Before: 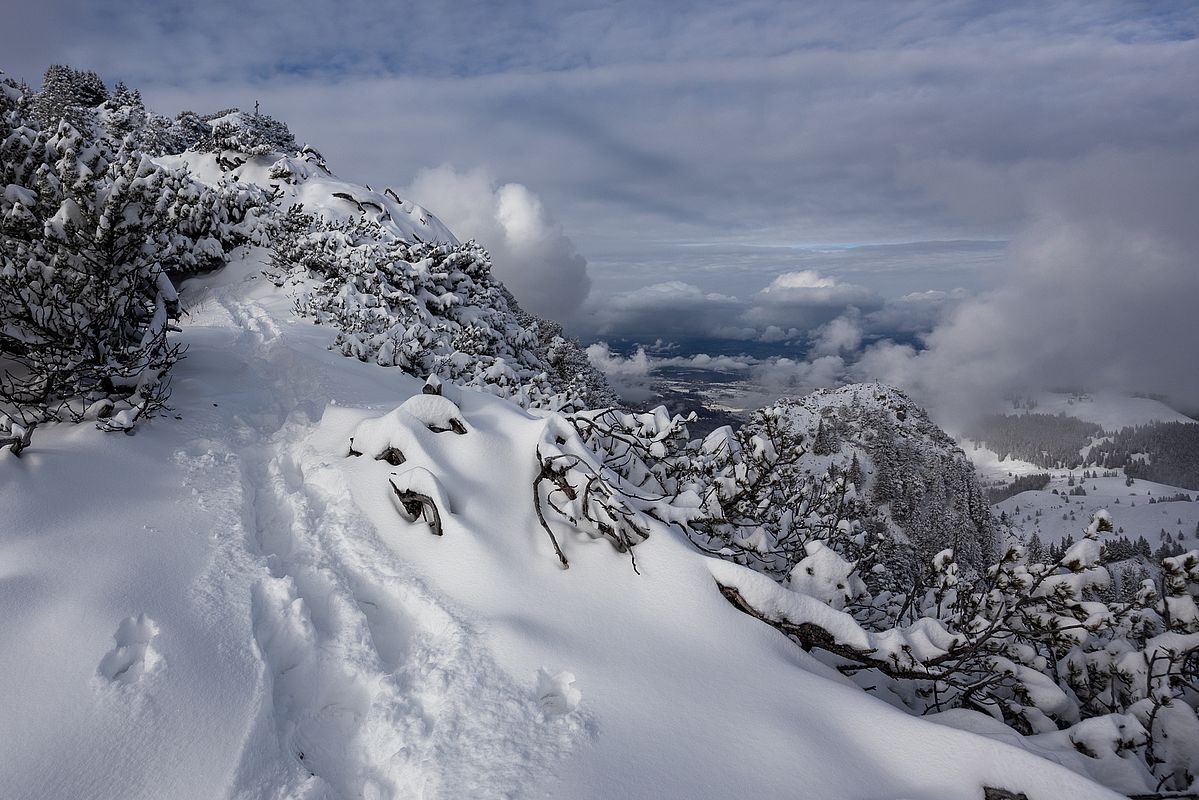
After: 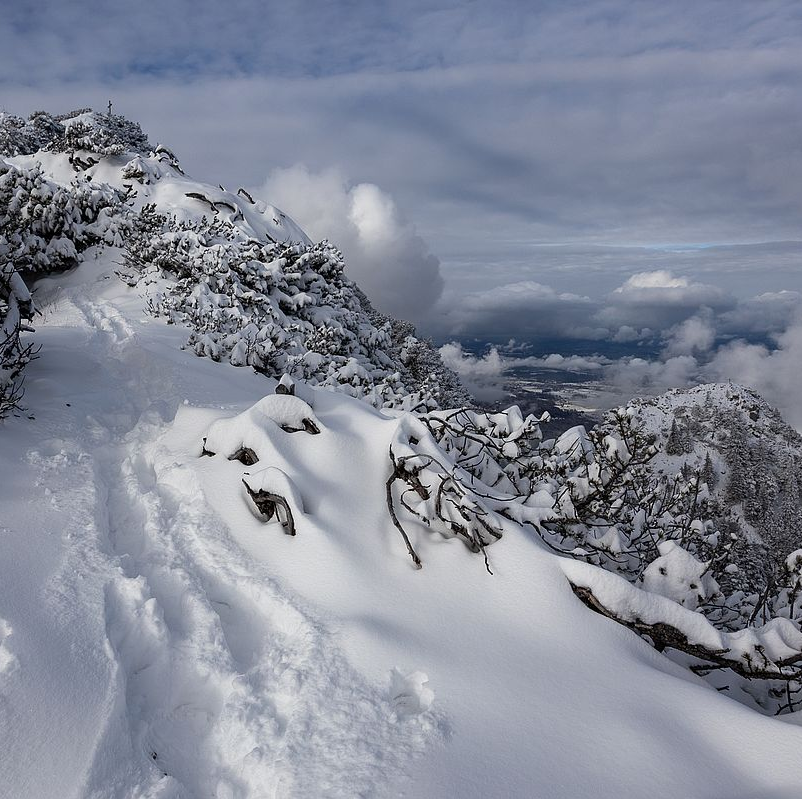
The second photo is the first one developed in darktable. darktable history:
crop and rotate: left 12.293%, right 20.802%
